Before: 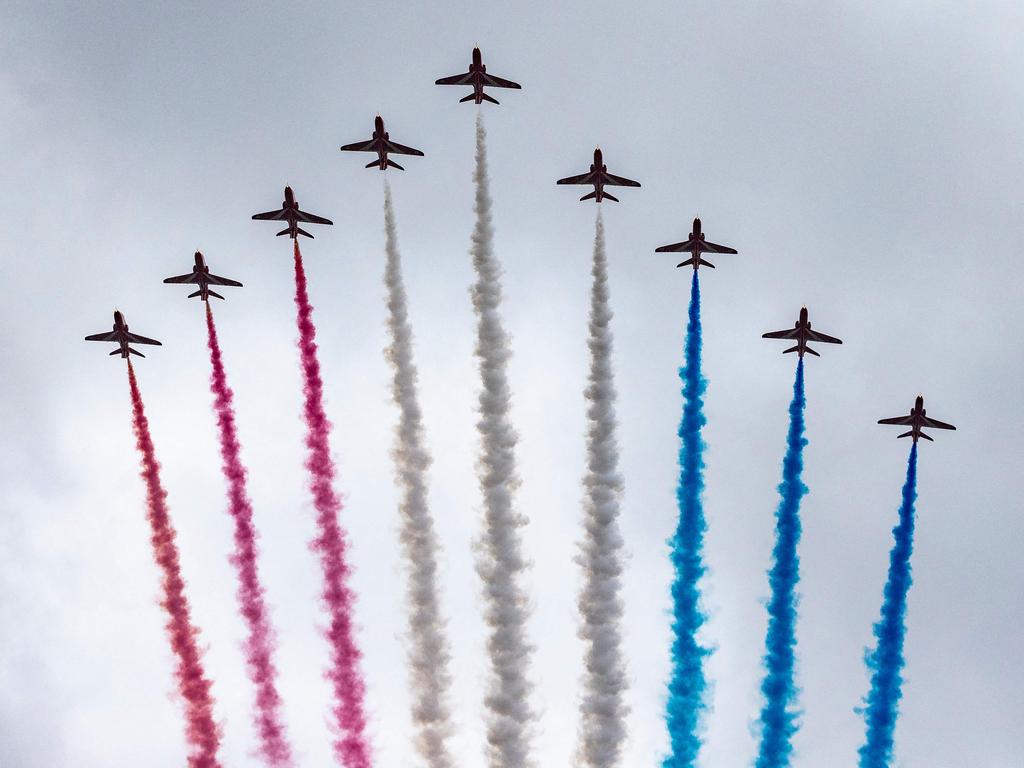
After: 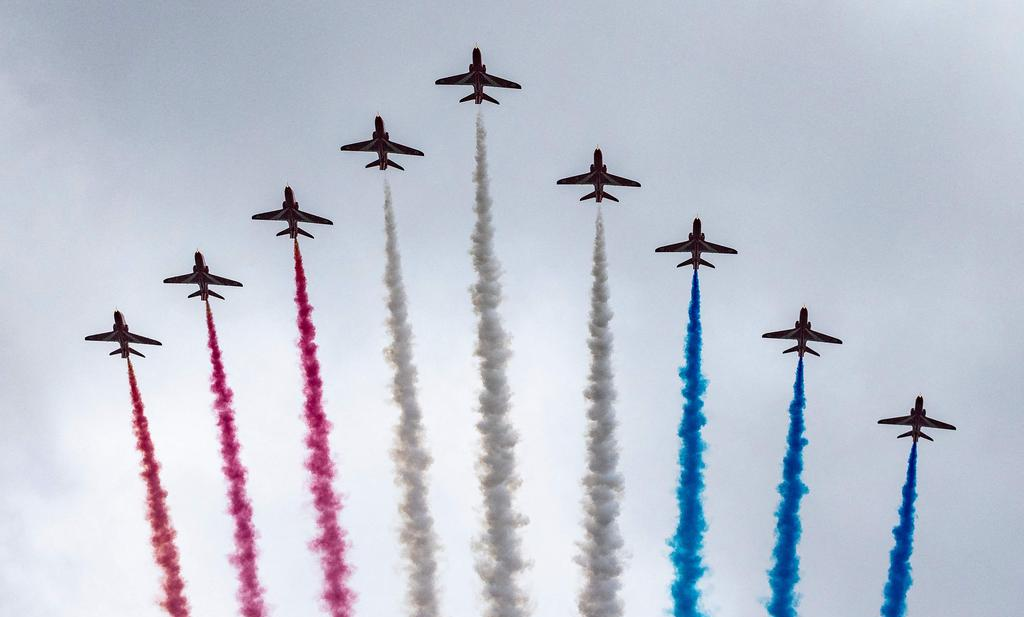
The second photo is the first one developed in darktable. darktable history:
crop: bottom 19.65%
